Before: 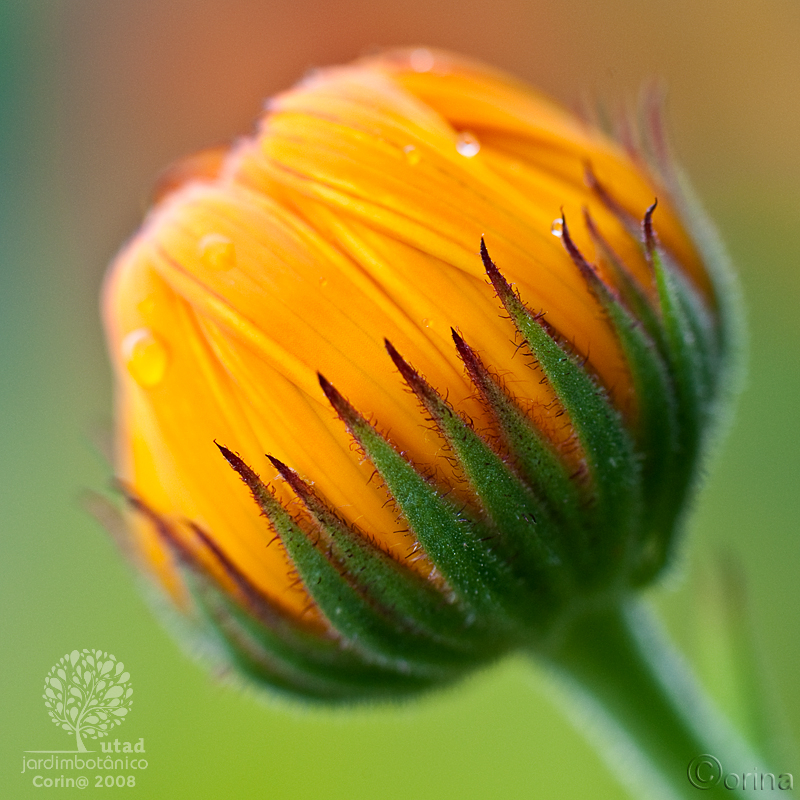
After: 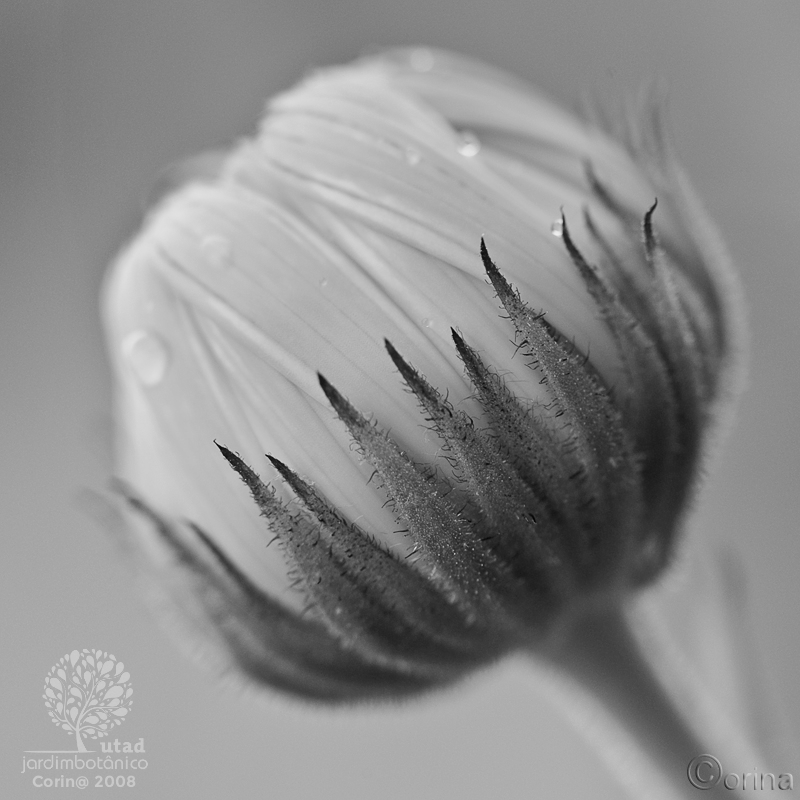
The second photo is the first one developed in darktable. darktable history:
color balance rgb: perceptual saturation grading › global saturation 25%, perceptual brilliance grading › mid-tones 10%, perceptual brilliance grading › shadows 15%, global vibrance 20%
monochrome: a -35.87, b 49.73, size 1.7
